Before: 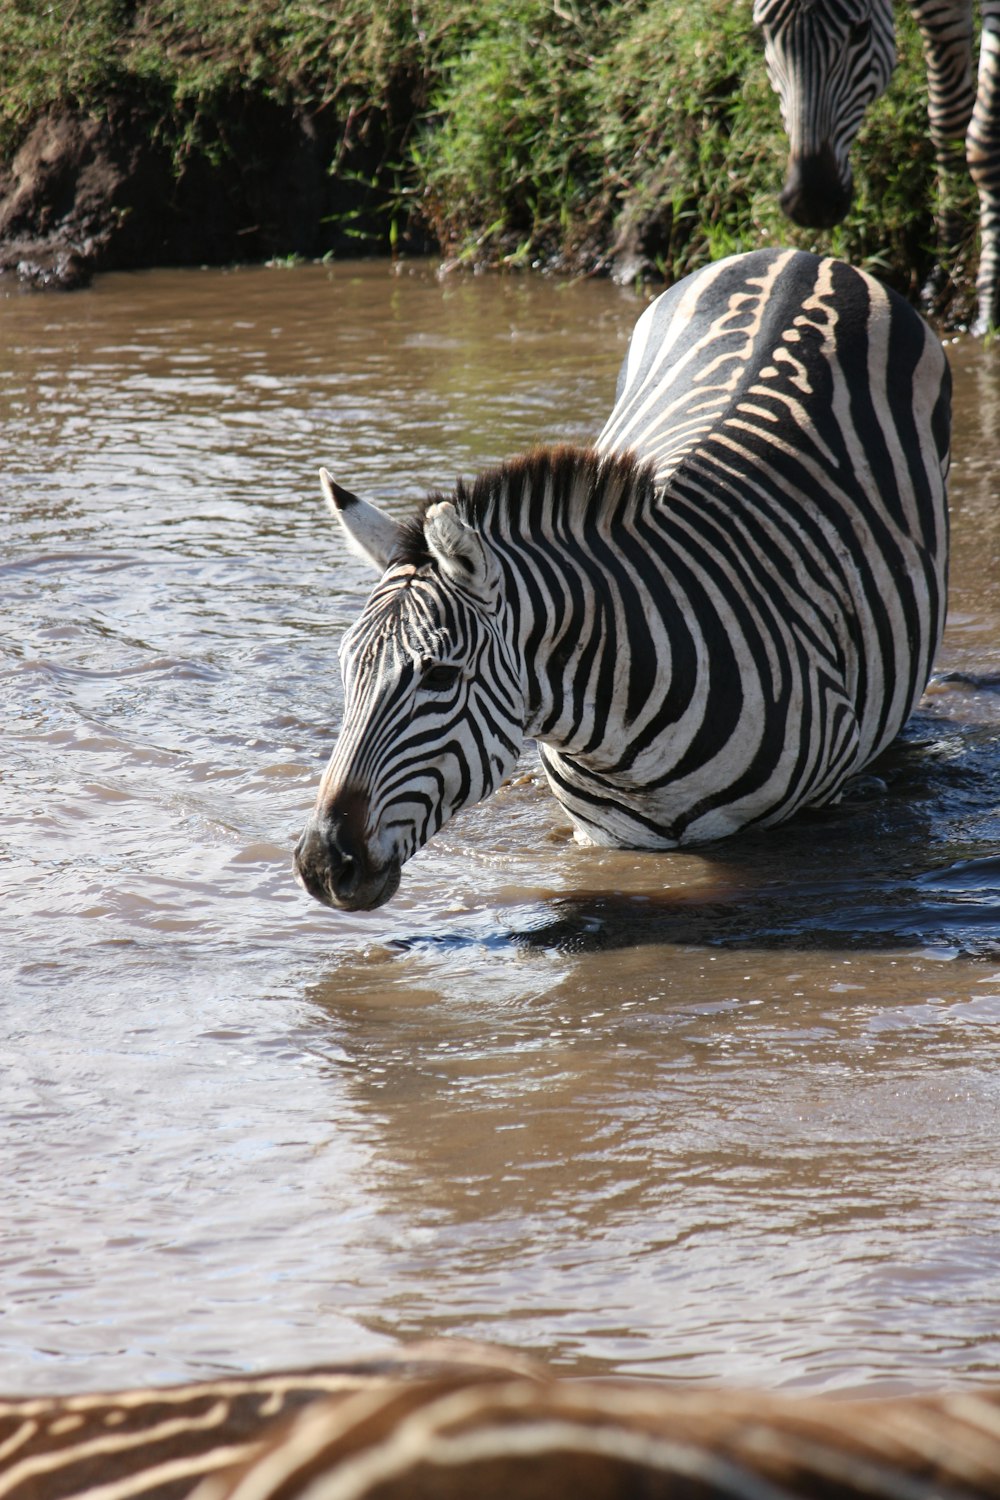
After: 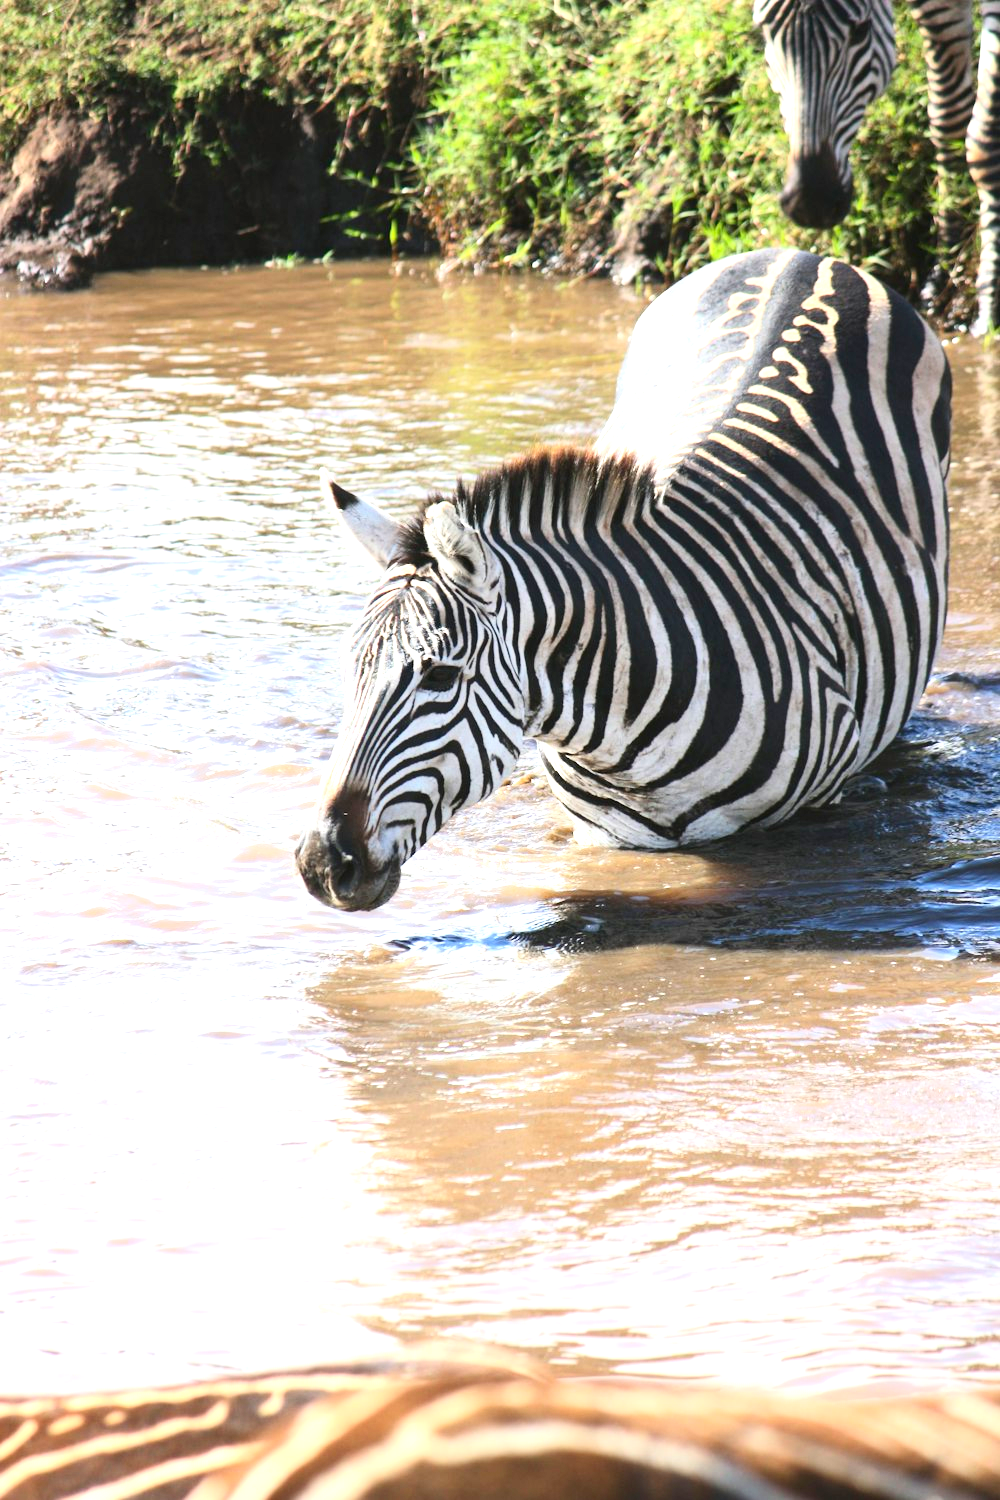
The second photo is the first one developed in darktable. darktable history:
contrast brightness saturation: contrast 0.199, brightness 0.16, saturation 0.228
exposure: black level correction 0, exposure 1.2 EV, compensate exposure bias true, compensate highlight preservation false
